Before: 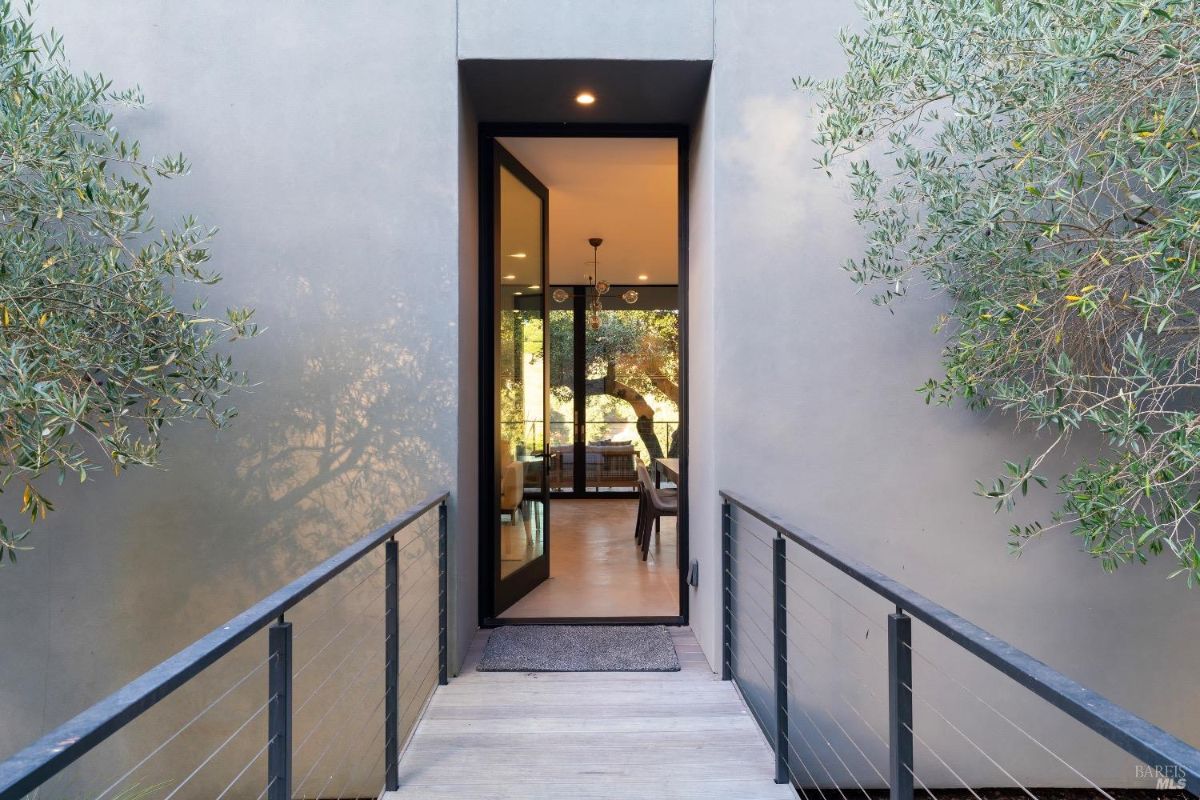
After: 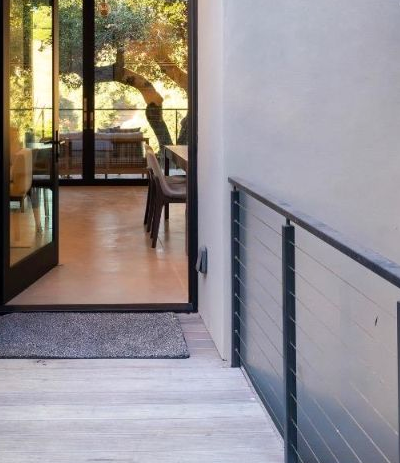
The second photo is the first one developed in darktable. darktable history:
crop: left 40.919%, top 39.204%, right 25.692%, bottom 2.839%
contrast brightness saturation: contrast 0.04, saturation 0.066
tone equalizer: mask exposure compensation -0.491 EV
